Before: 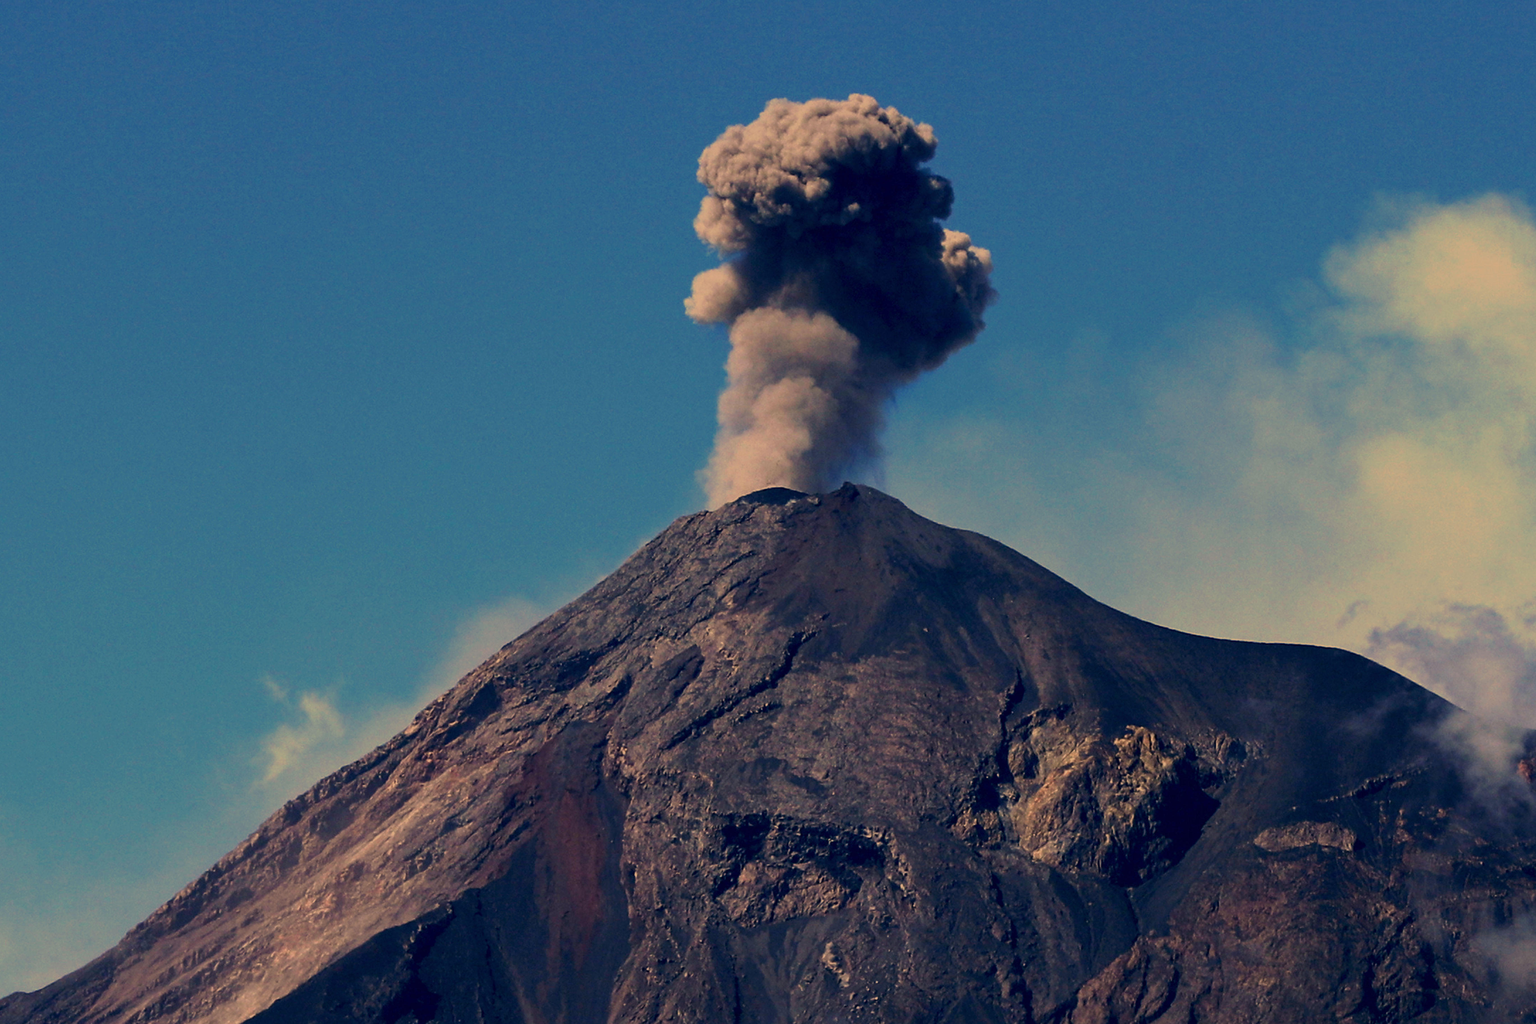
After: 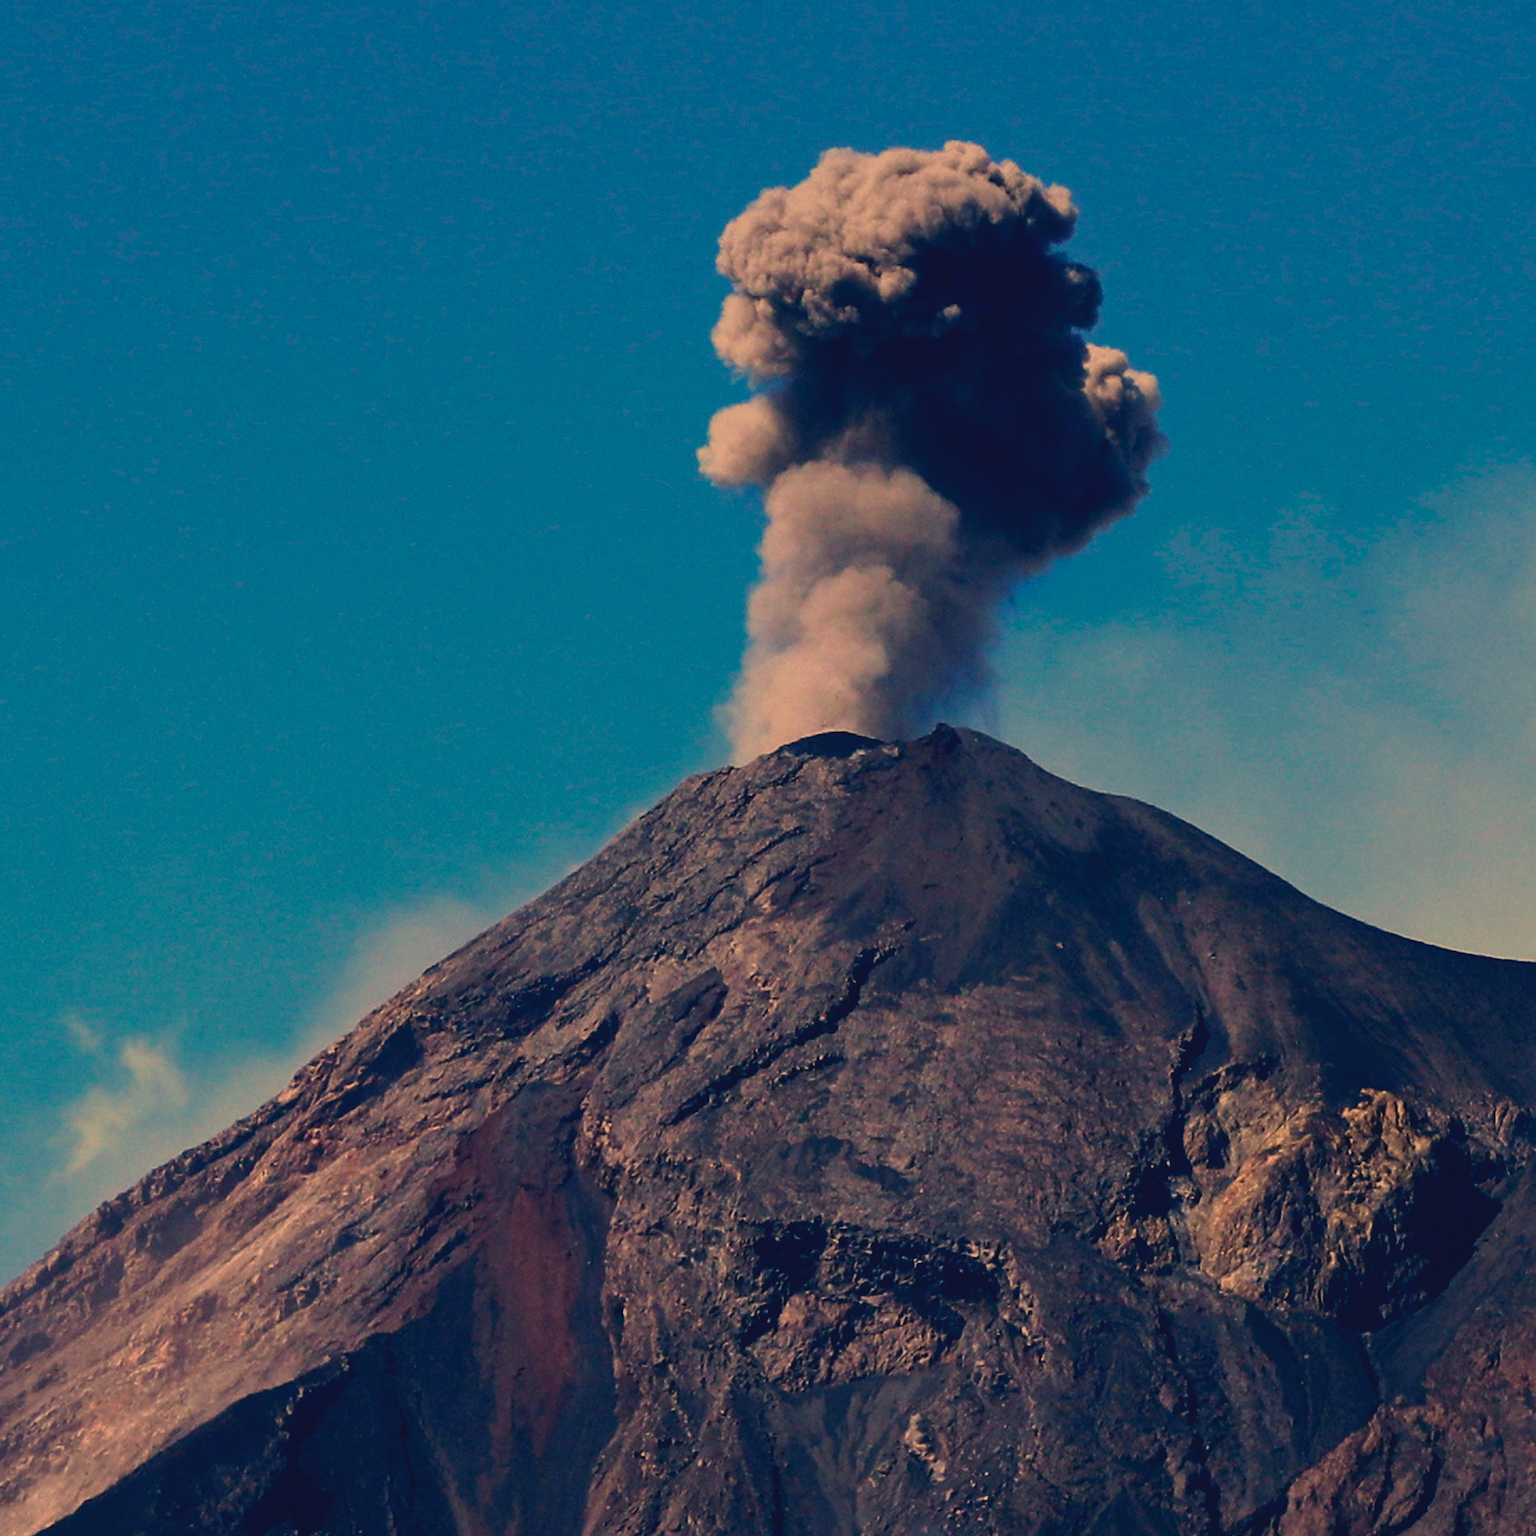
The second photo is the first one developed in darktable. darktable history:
sharpen: amount 0.2
contrast brightness saturation: contrast -0.1, saturation -0.1
crop and rotate: left 14.292%, right 19.041%
